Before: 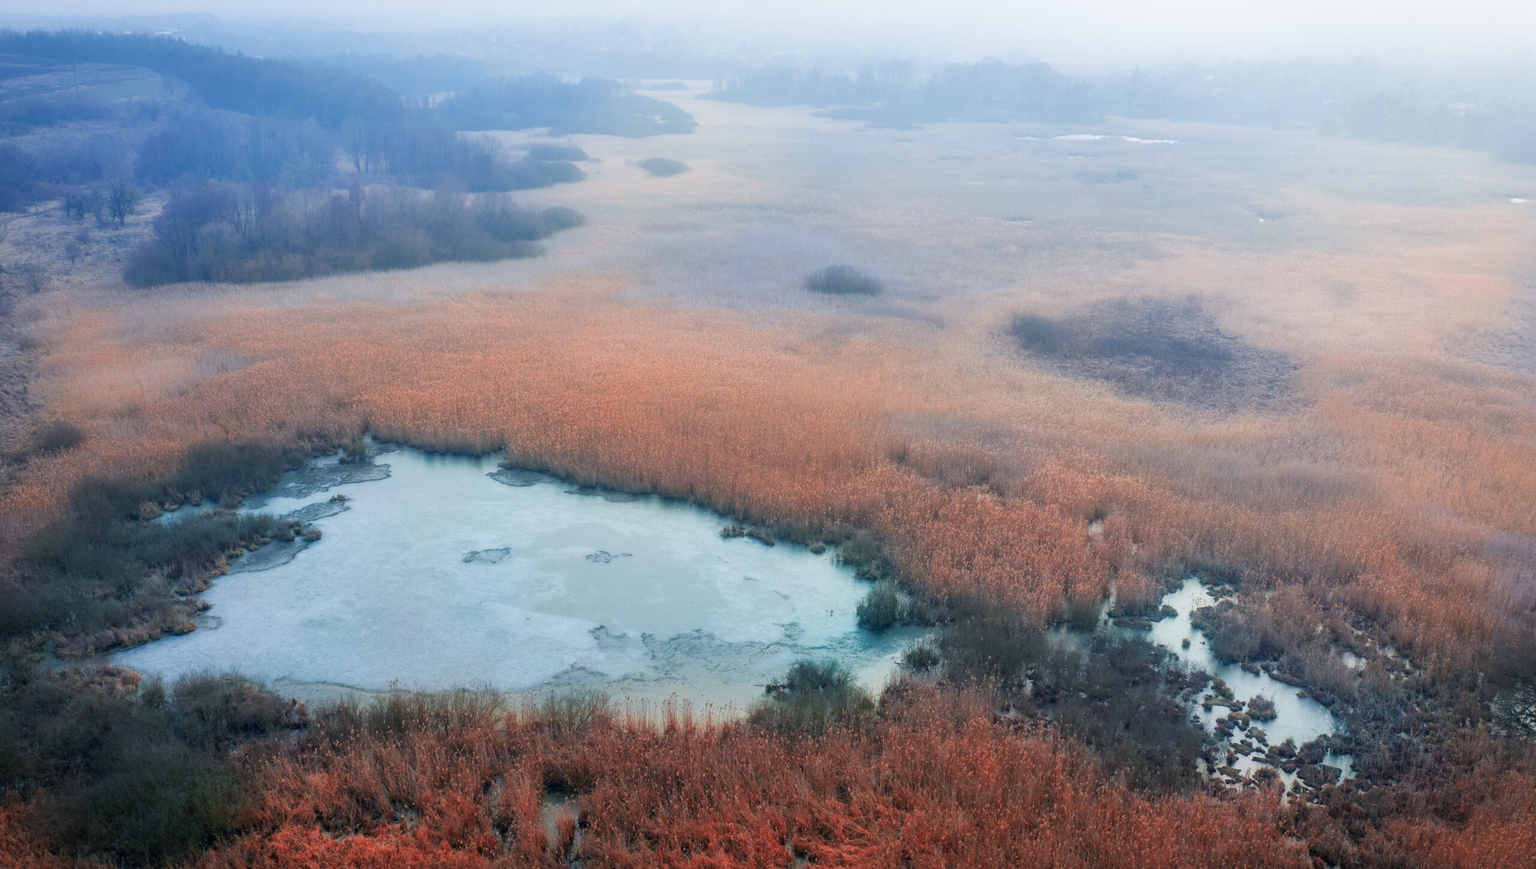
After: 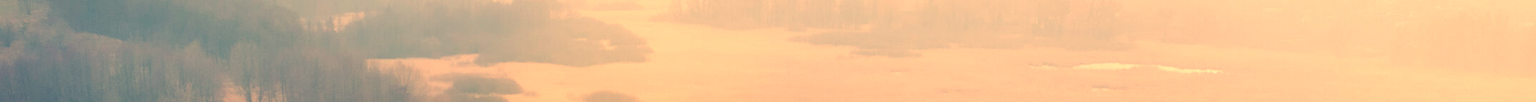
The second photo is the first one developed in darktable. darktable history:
crop and rotate: left 9.644%, top 9.491%, right 6.021%, bottom 80.509%
white balance: red 1.467, blue 0.684
